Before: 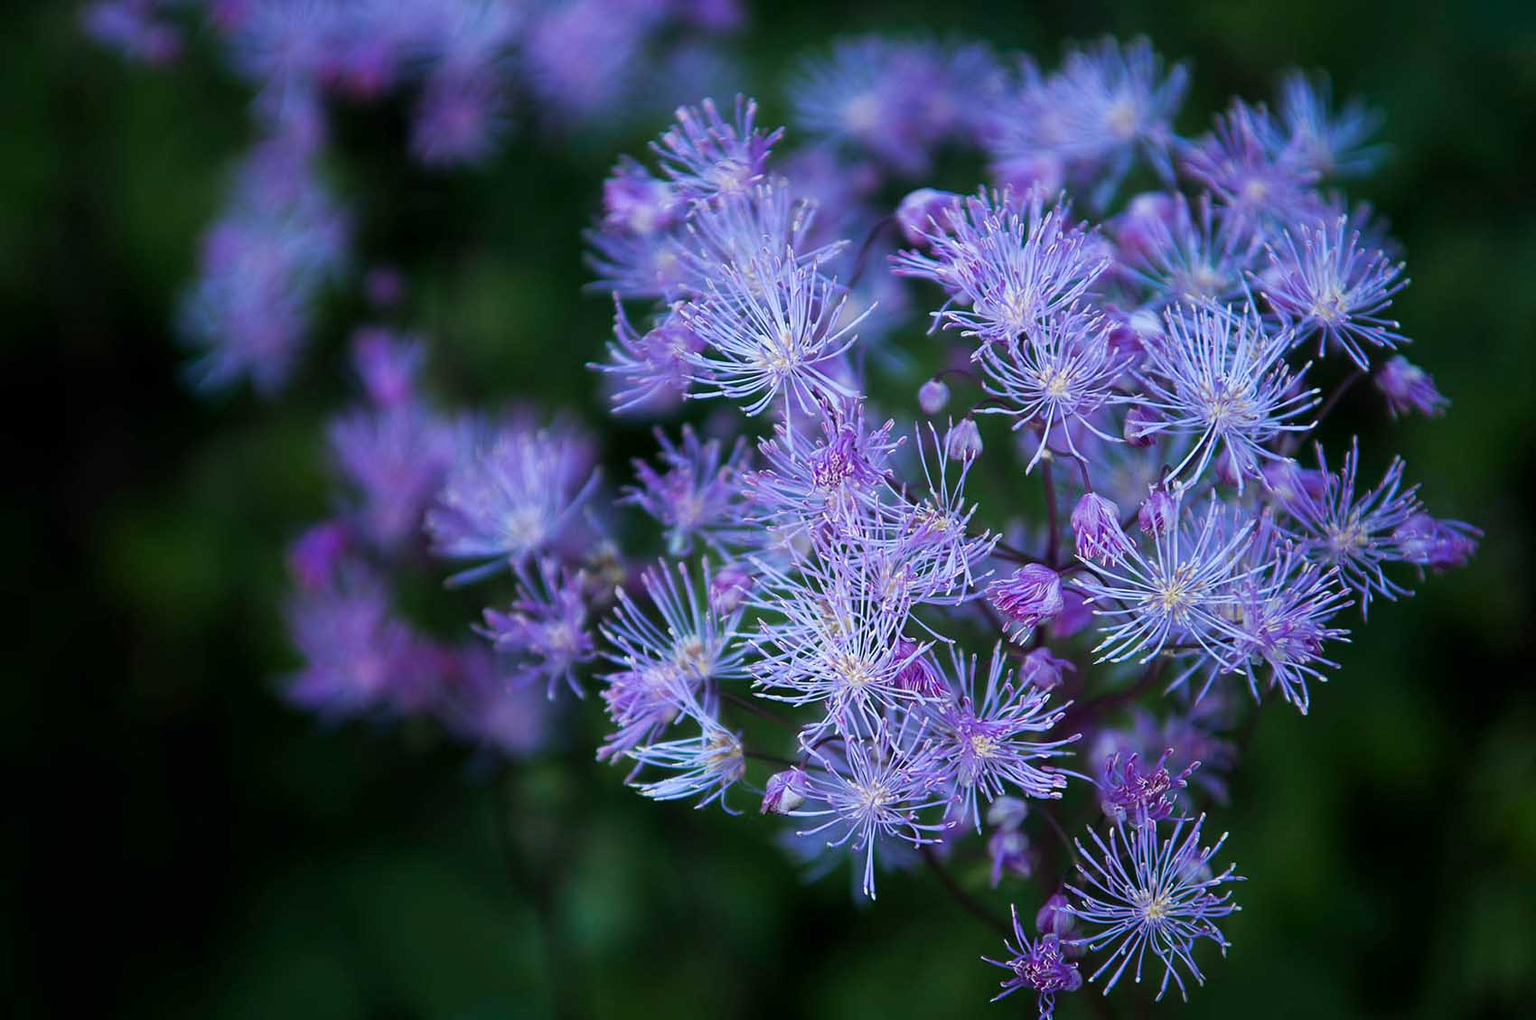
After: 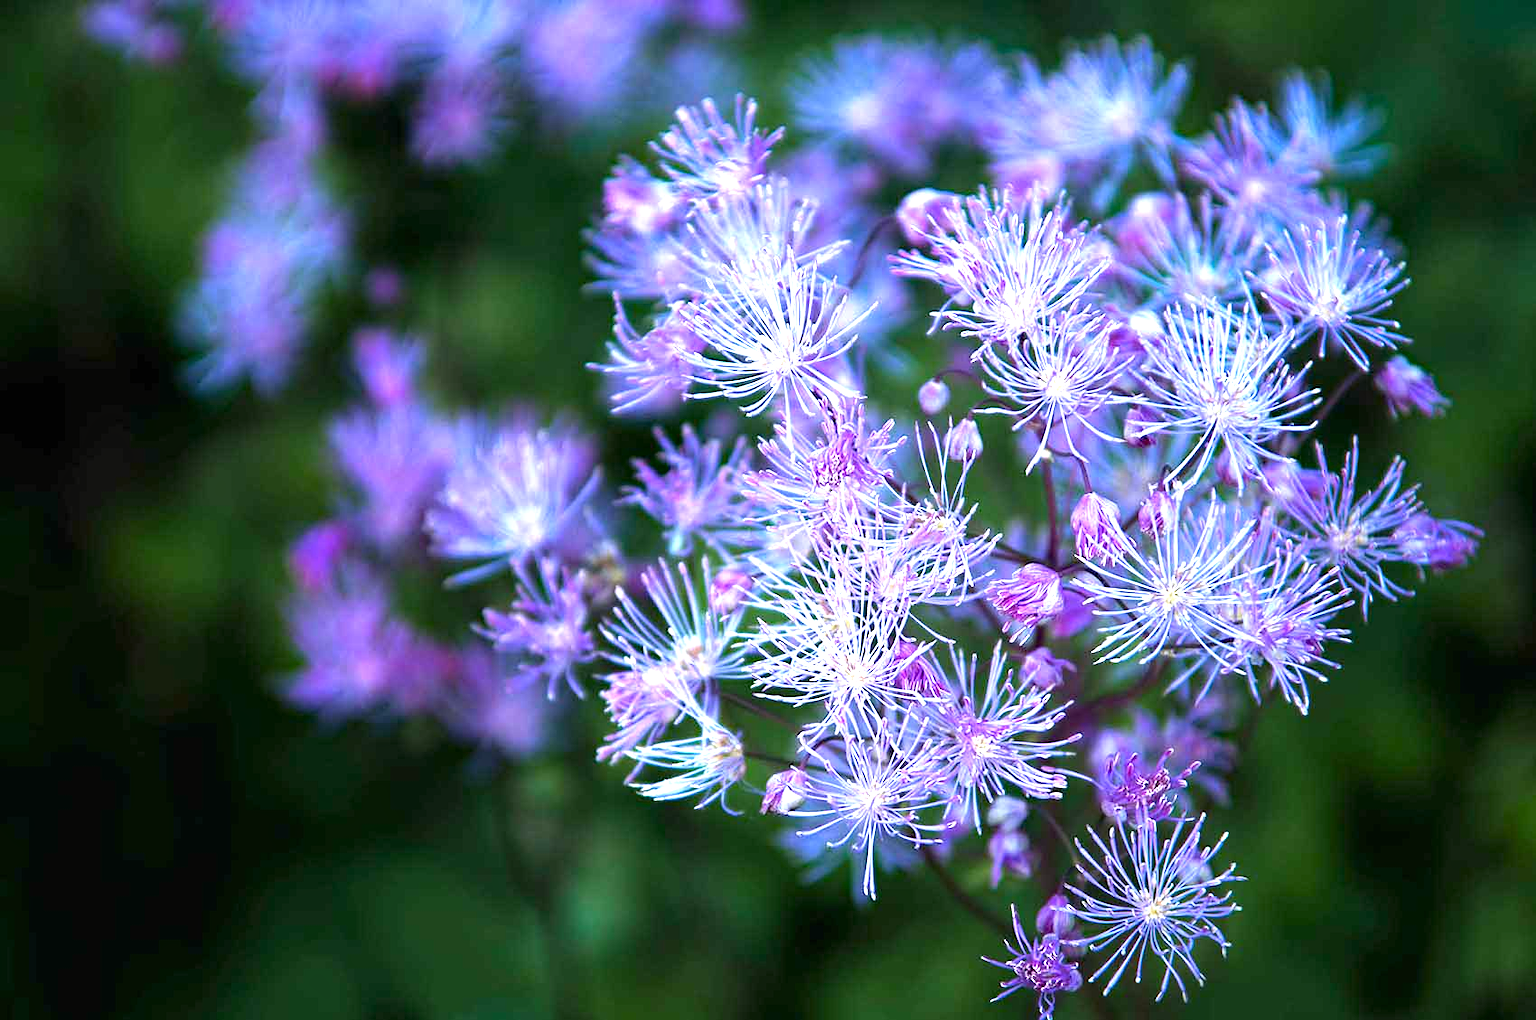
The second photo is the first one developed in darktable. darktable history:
haze removal: compatibility mode true, adaptive false
exposure: black level correction 0, exposure 1.388 EV, compensate highlight preservation false
